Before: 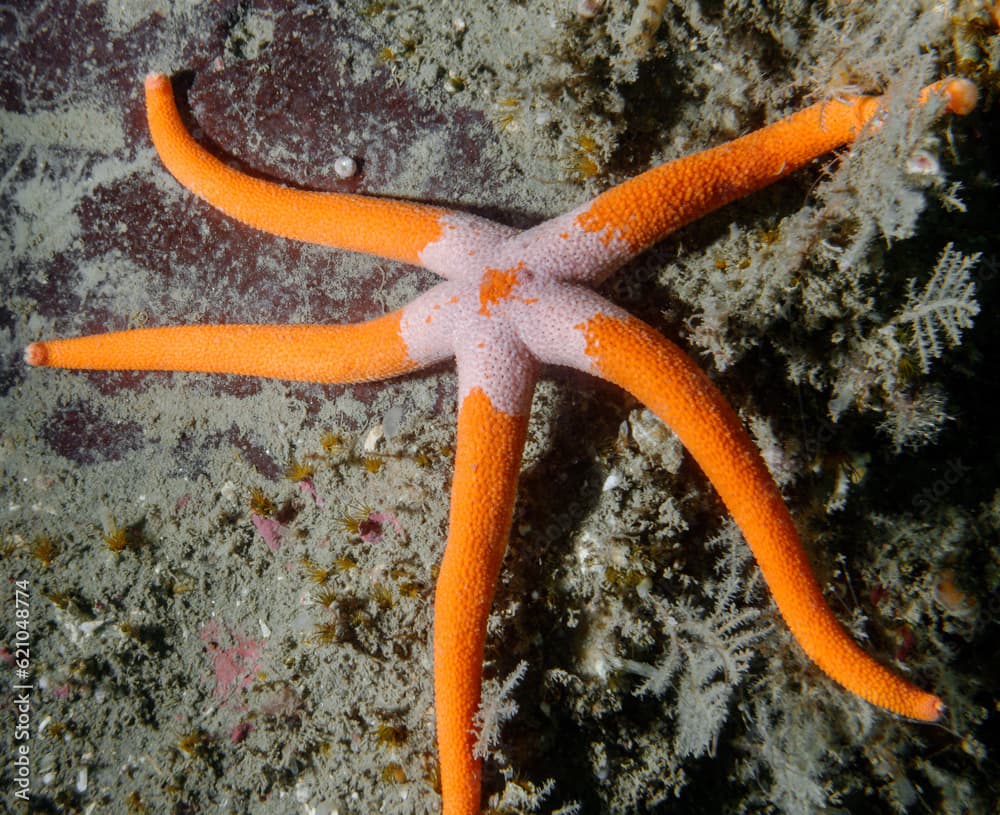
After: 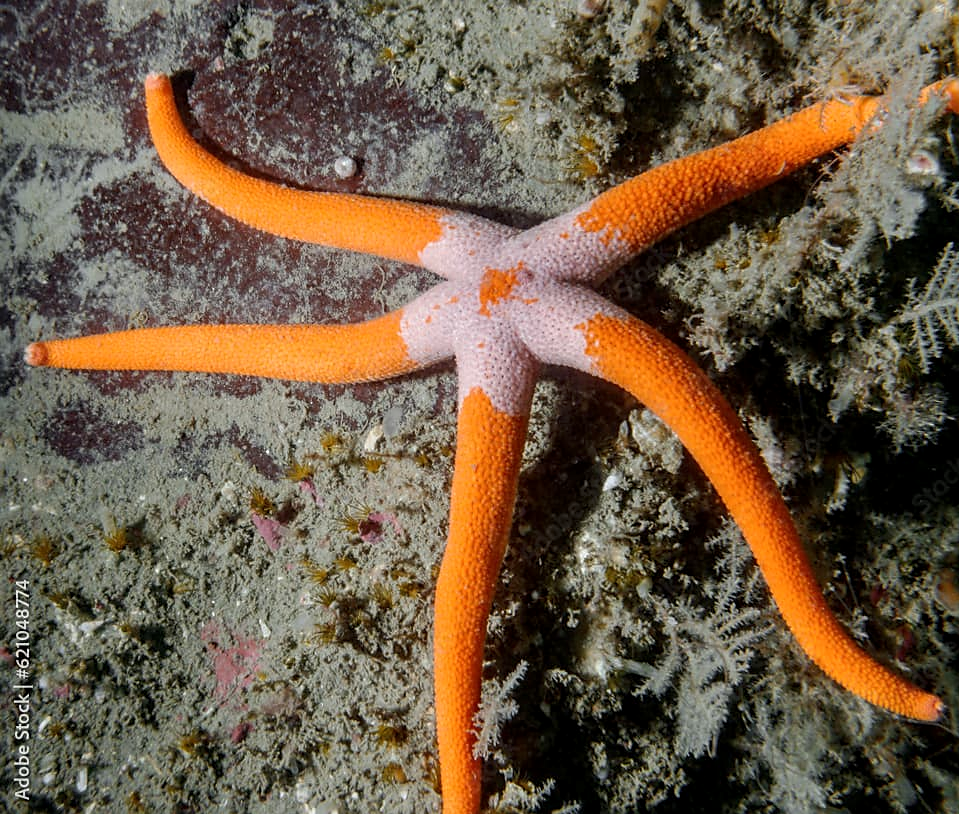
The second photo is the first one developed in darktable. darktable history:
crop: right 4.05%, bottom 0.027%
local contrast: highlights 104%, shadows 102%, detail 120%, midtone range 0.2
sharpen: radius 1.862, amount 0.413, threshold 1.535
